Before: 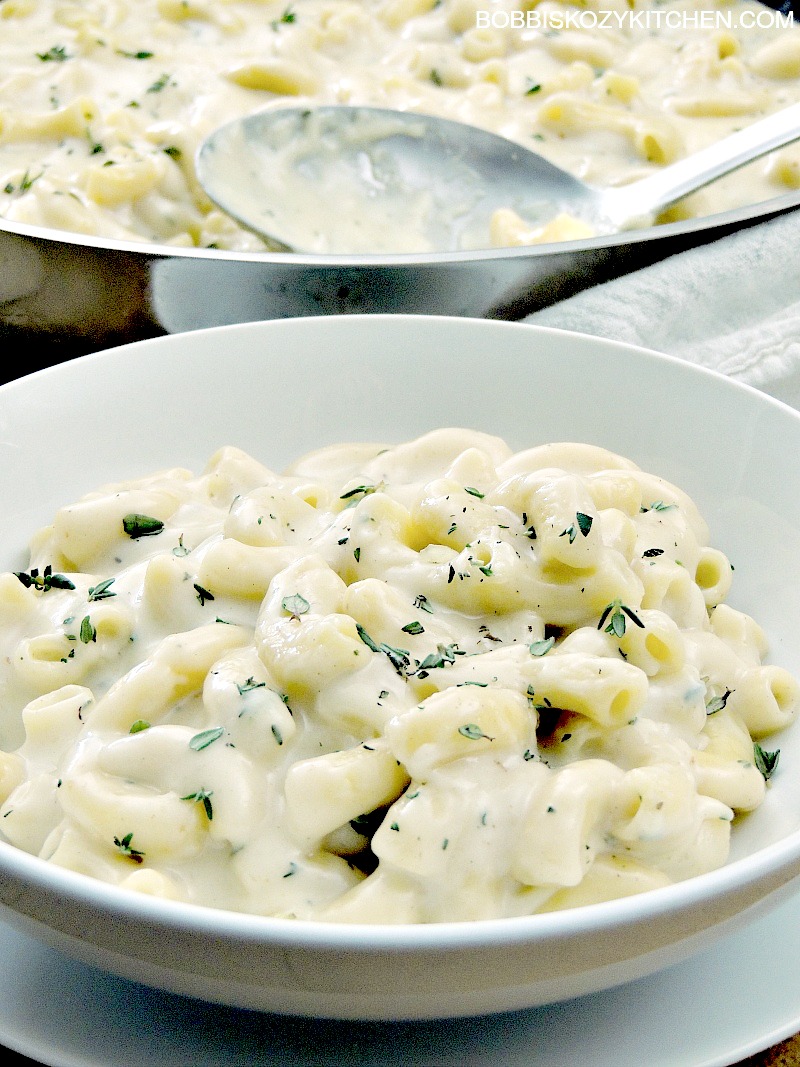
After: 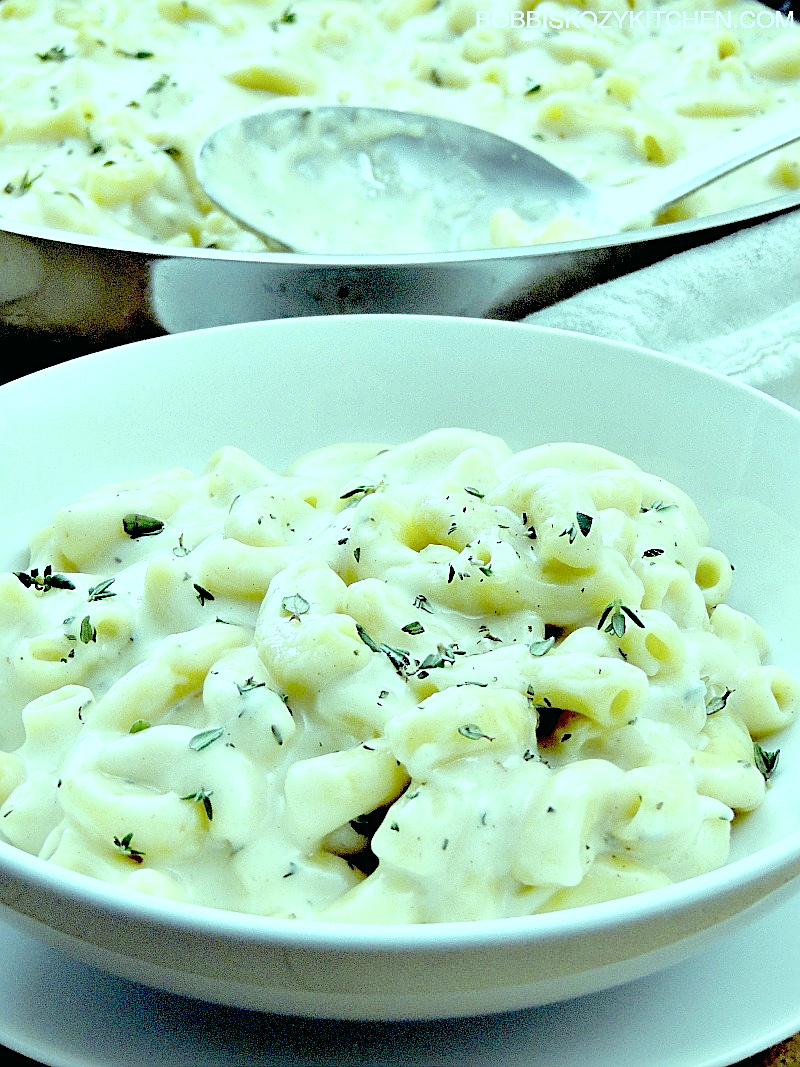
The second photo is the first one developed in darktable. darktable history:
color balance: mode lift, gamma, gain (sRGB), lift [0.997, 0.979, 1.021, 1.011], gamma [1, 1.084, 0.916, 0.998], gain [1, 0.87, 1.13, 1.101], contrast 4.55%, contrast fulcrum 38.24%, output saturation 104.09%
sharpen: on, module defaults
shadows and highlights: shadows 25, highlights -25
